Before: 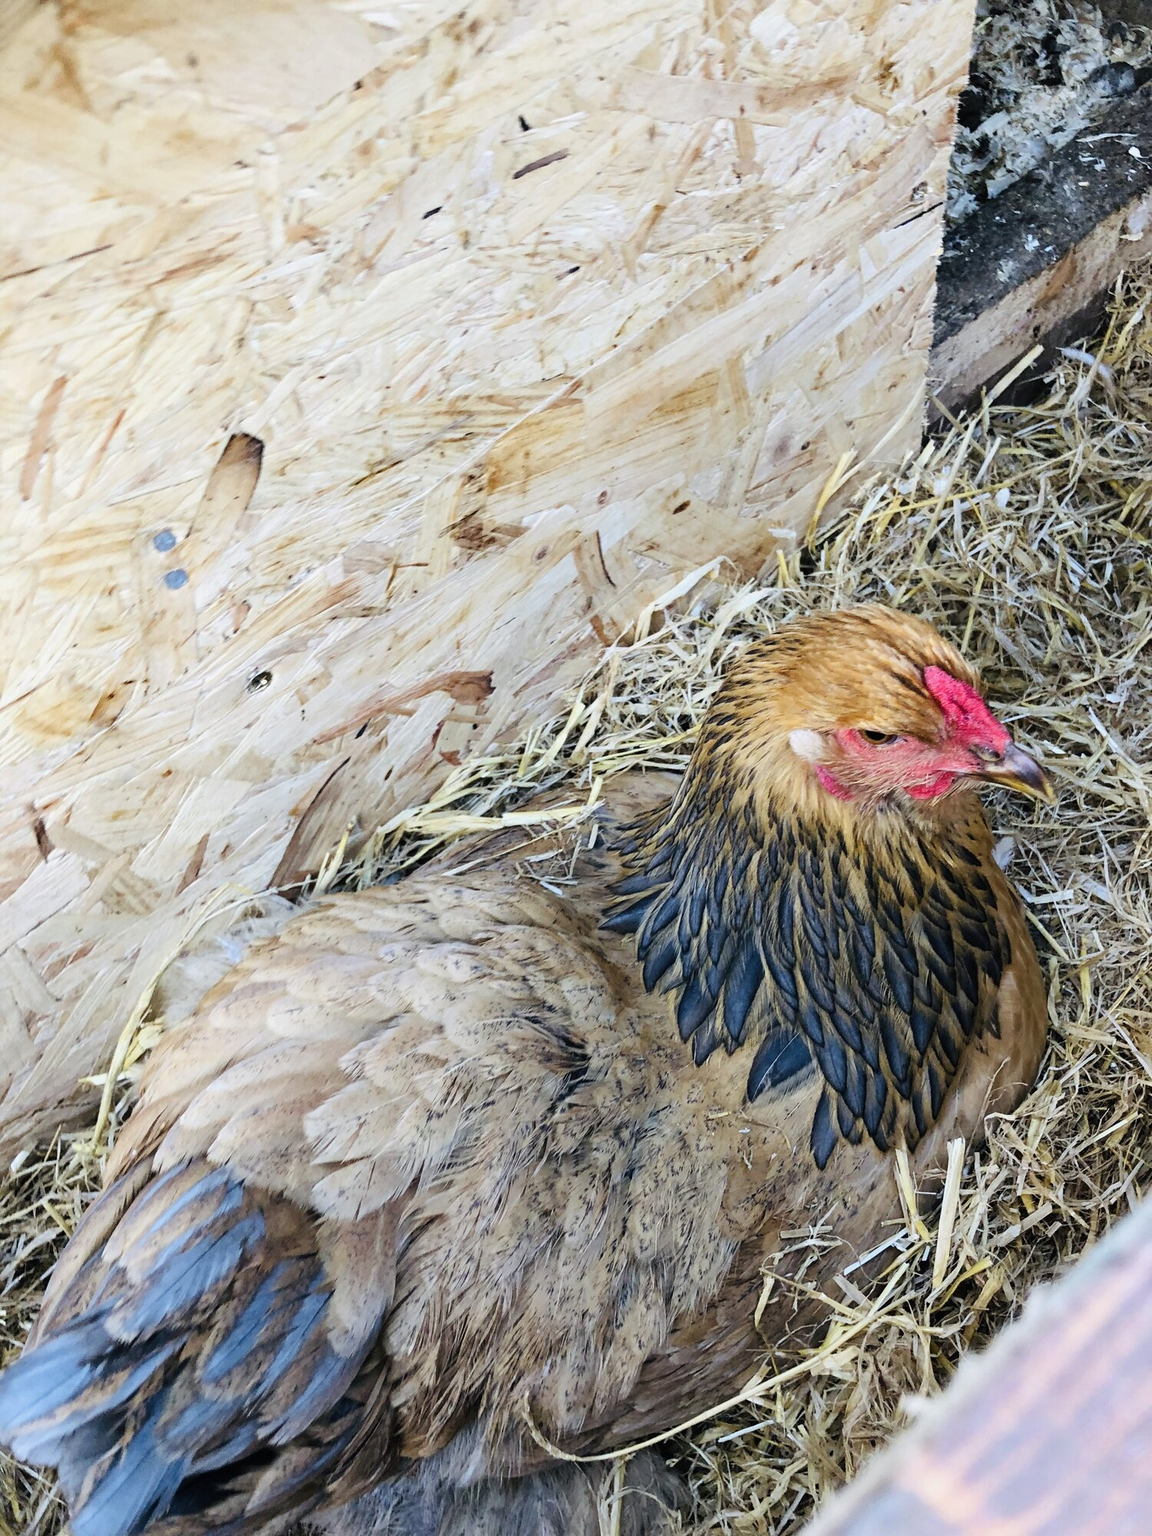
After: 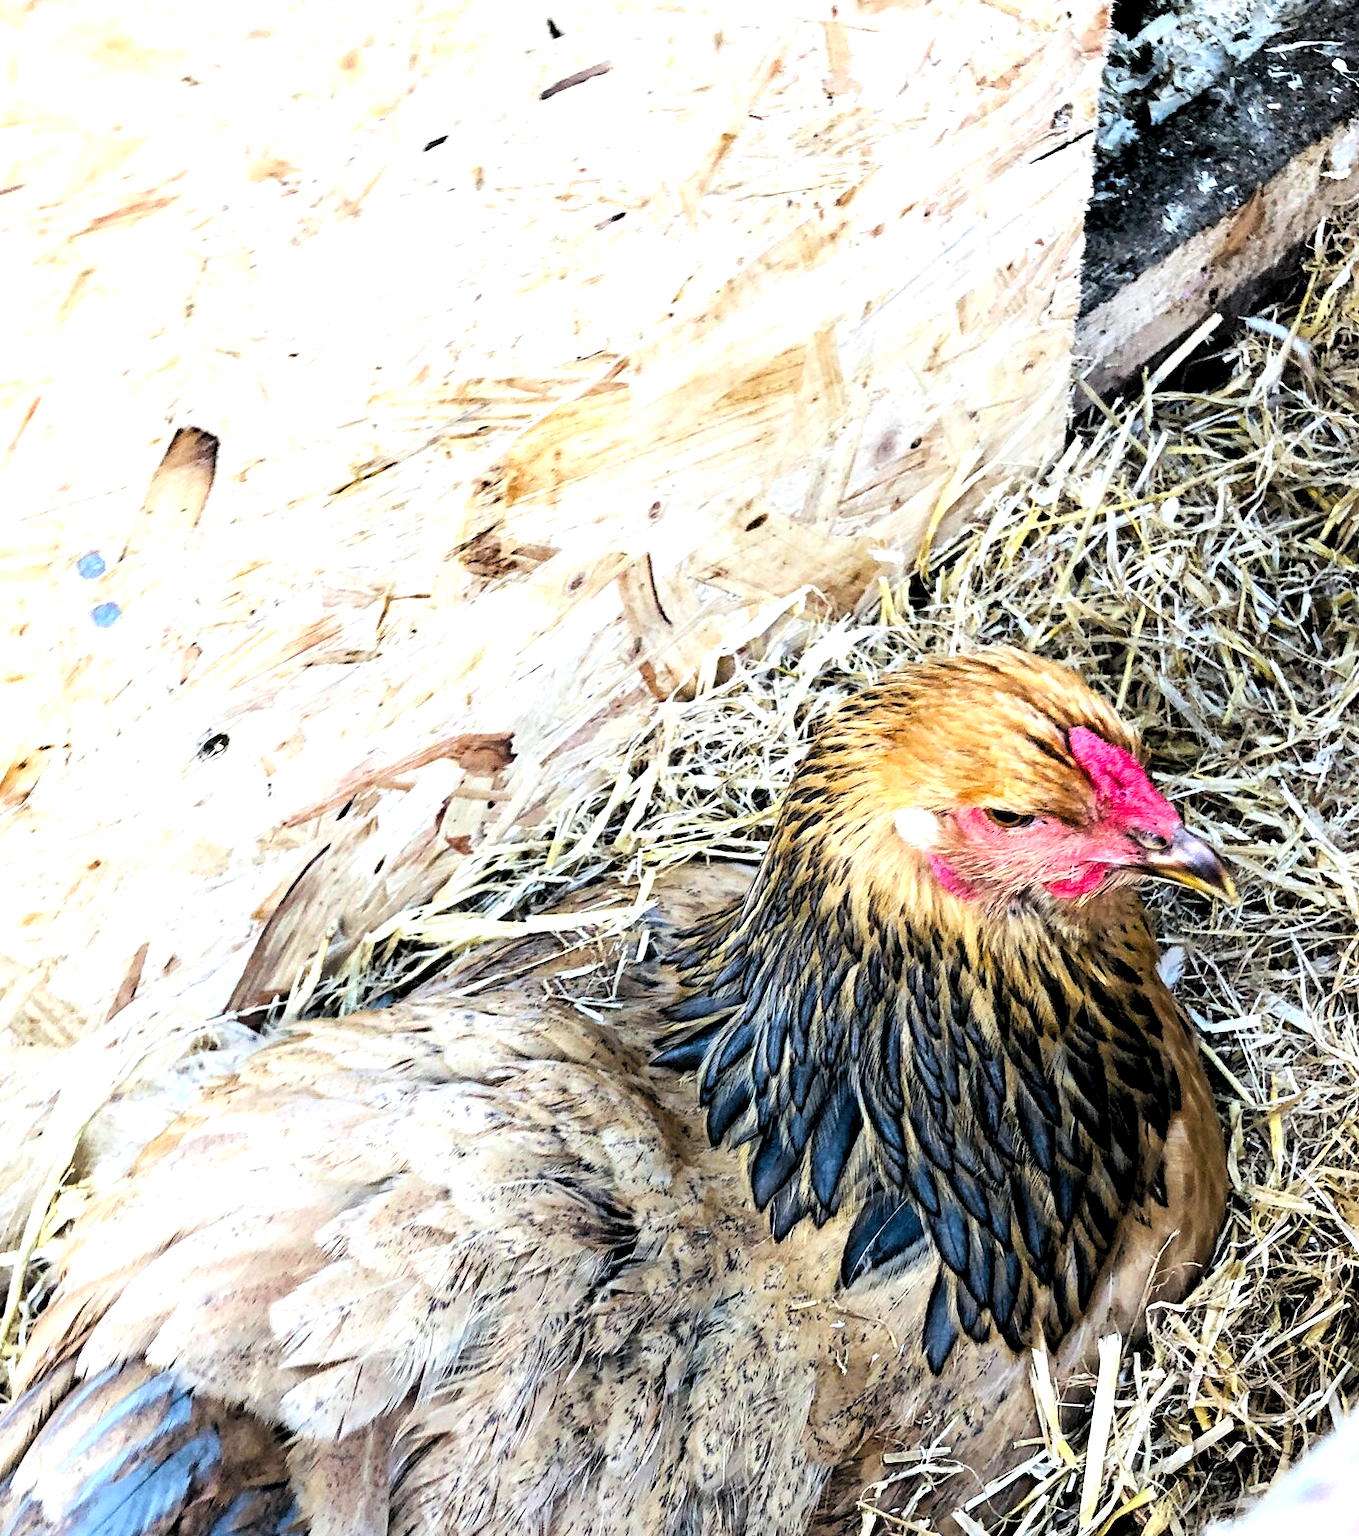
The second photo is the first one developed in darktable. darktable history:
crop: left 8.155%, top 6.611%, bottom 15.385%
rgb levels: levels [[0.01, 0.419, 0.839], [0, 0.5, 1], [0, 0.5, 1]]
tone equalizer: -8 EV -0.75 EV, -7 EV -0.7 EV, -6 EV -0.6 EV, -5 EV -0.4 EV, -3 EV 0.4 EV, -2 EV 0.6 EV, -1 EV 0.7 EV, +0 EV 0.75 EV, edges refinement/feathering 500, mask exposure compensation -1.57 EV, preserve details no
